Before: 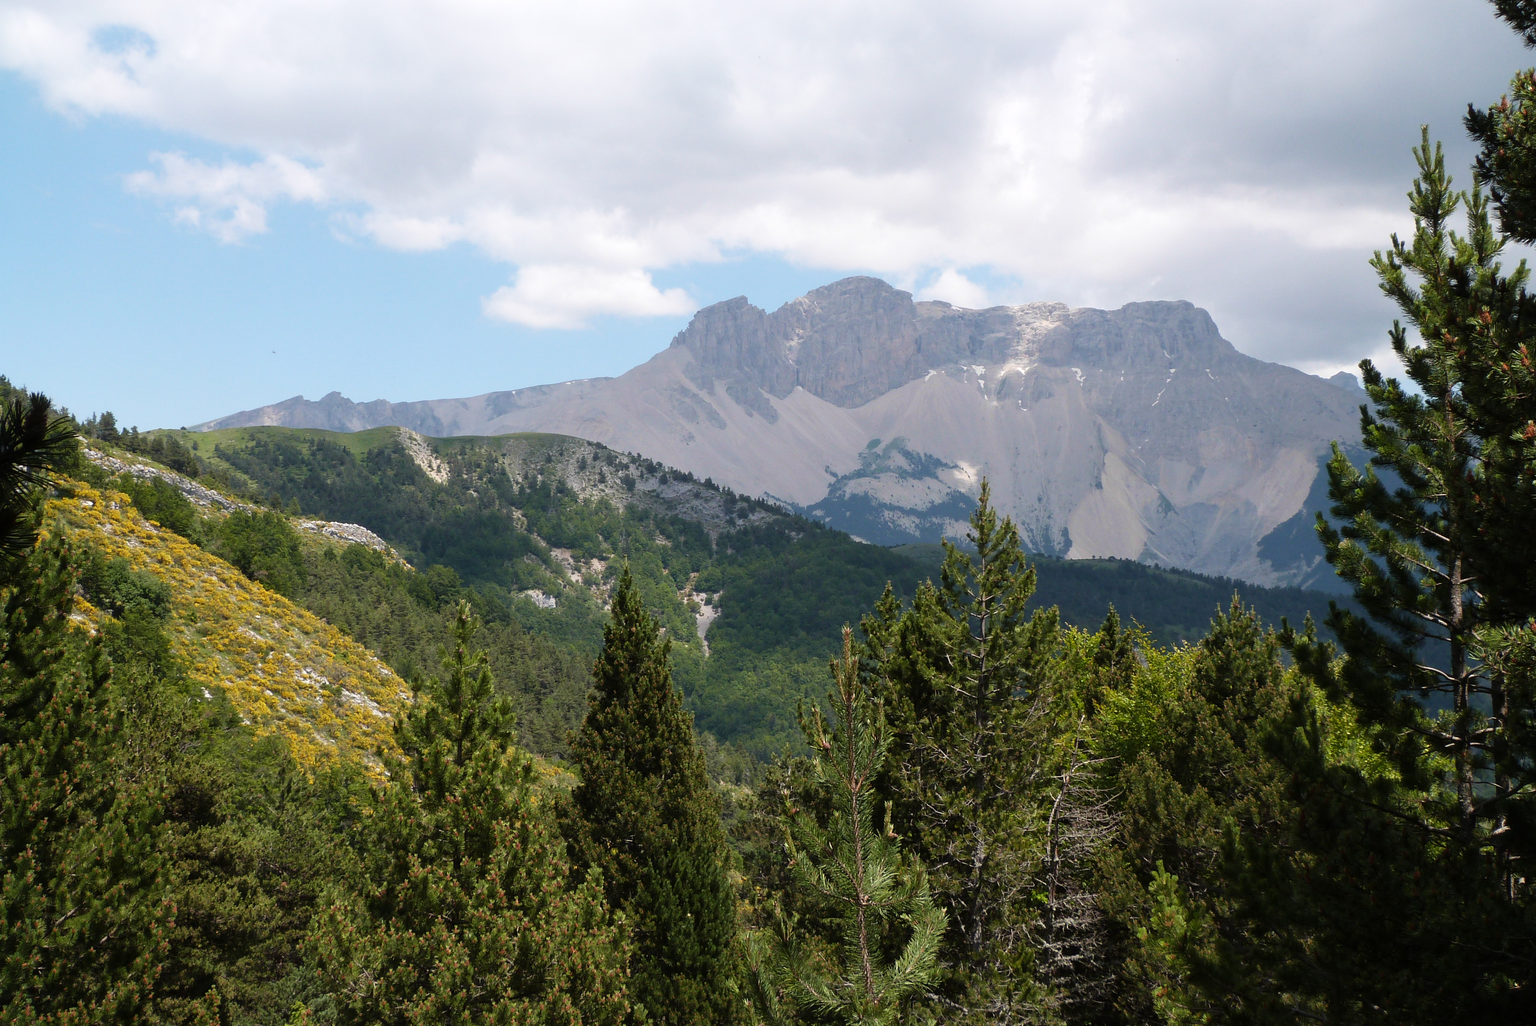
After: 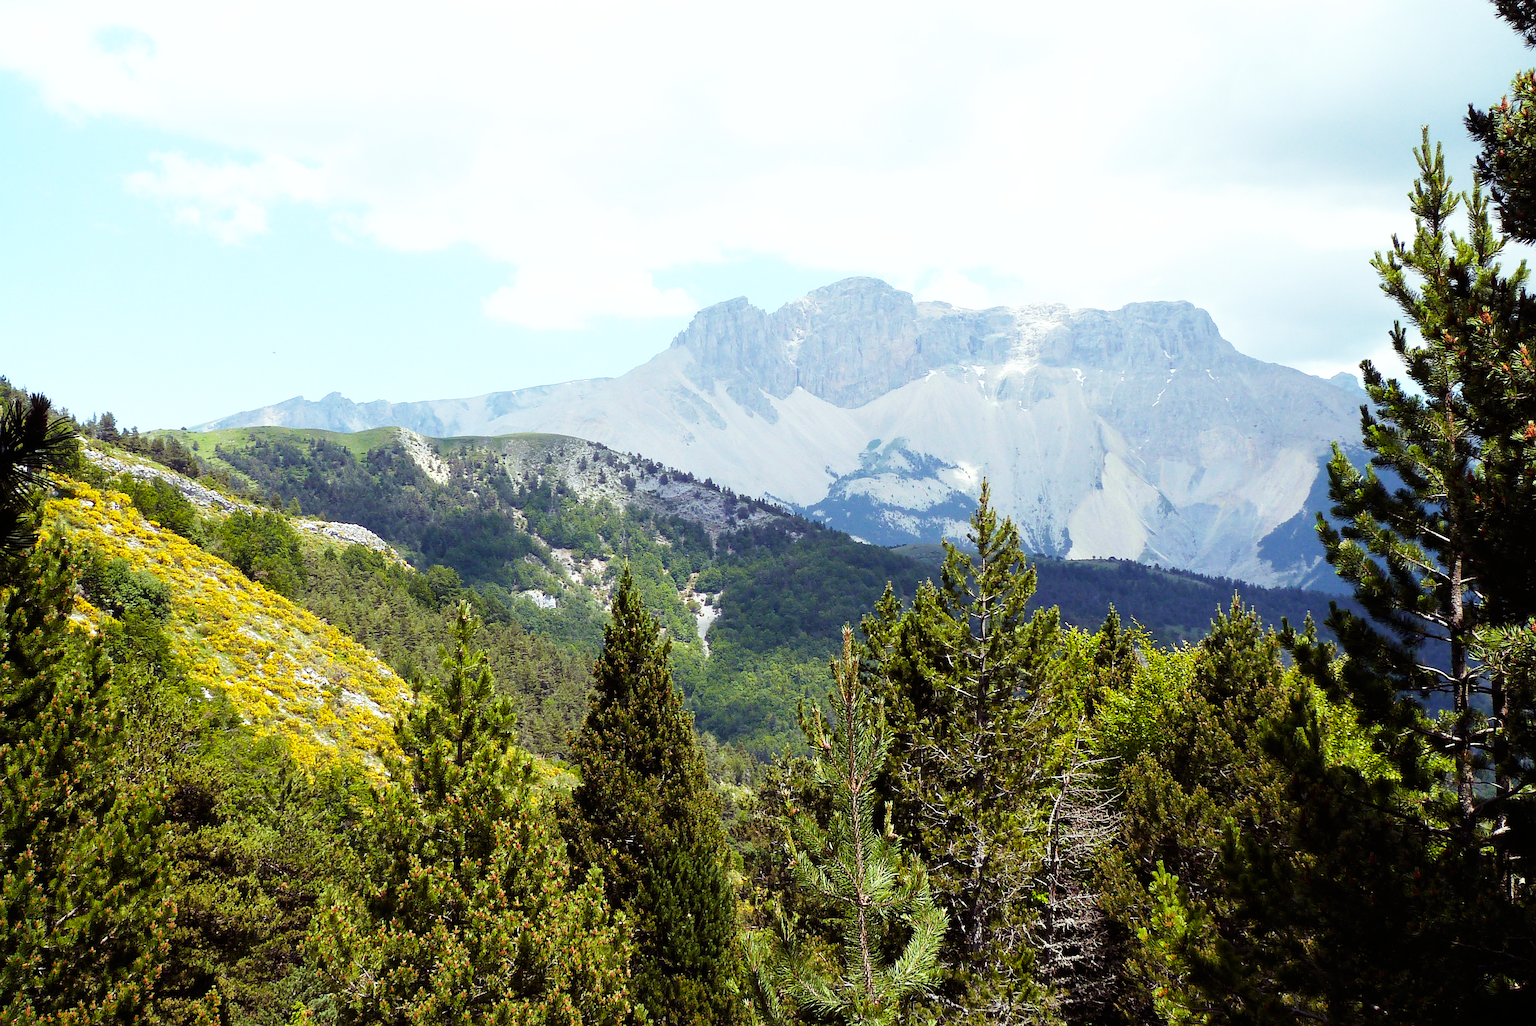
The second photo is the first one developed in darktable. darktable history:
base curve: curves: ch0 [(0, 0) (0.005, 0.002) (0.15, 0.3) (0.4, 0.7) (0.75, 0.95) (1, 1)], preserve colors none
sharpen: on, module defaults
color balance rgb: shadows lift › luminance 0.49%, shadows lift › chroma 6.83%, shadows lift › hue 300.29°, power › hue 208.98°, highlights gain › luminance 20.24%, highlights gain › chroma 2.73%, highlights gain › hue 173.85°, perceptual saturation grading › global saturation 18.05%
